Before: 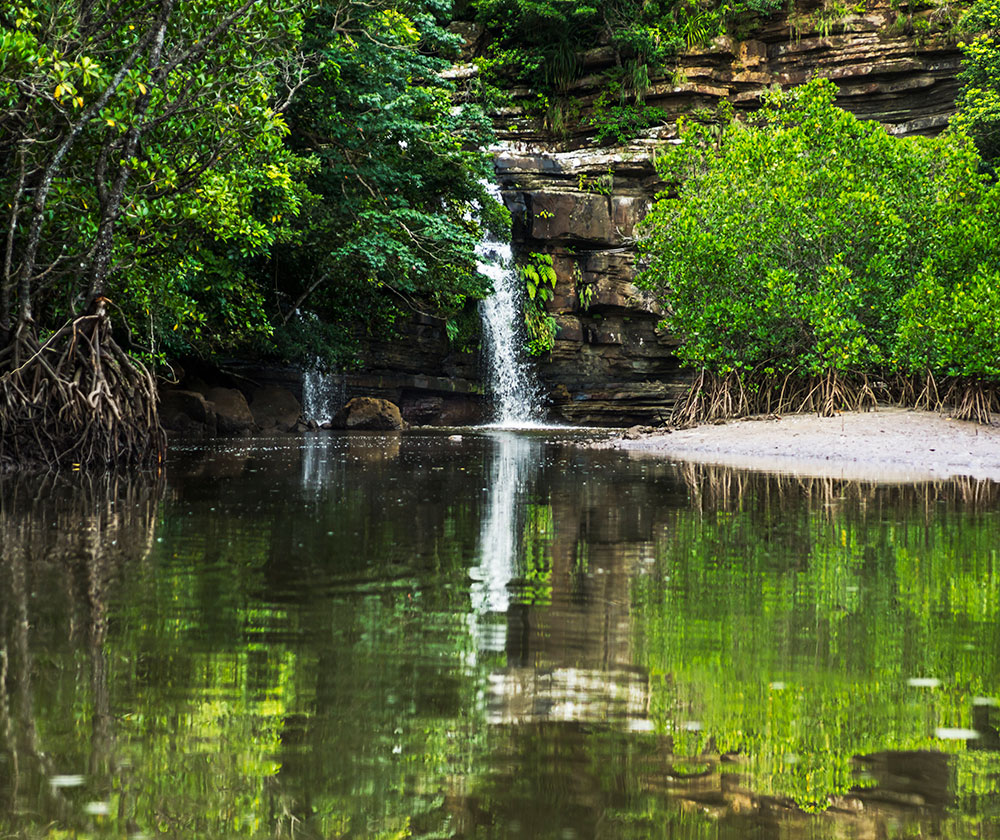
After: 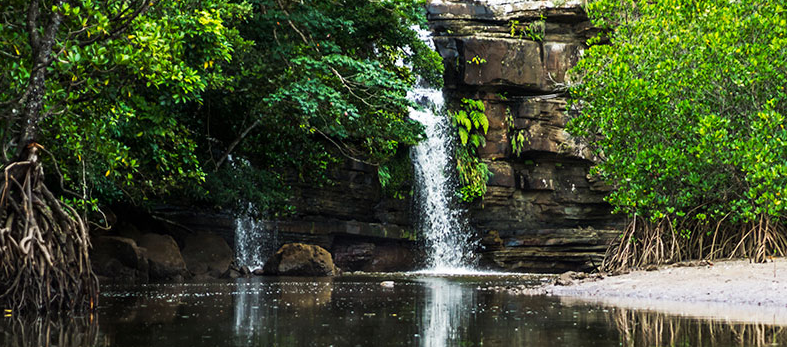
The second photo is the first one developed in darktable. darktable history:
crop: left 6.889%, top 18.355%, right 14.346%, bottom 40.273%
